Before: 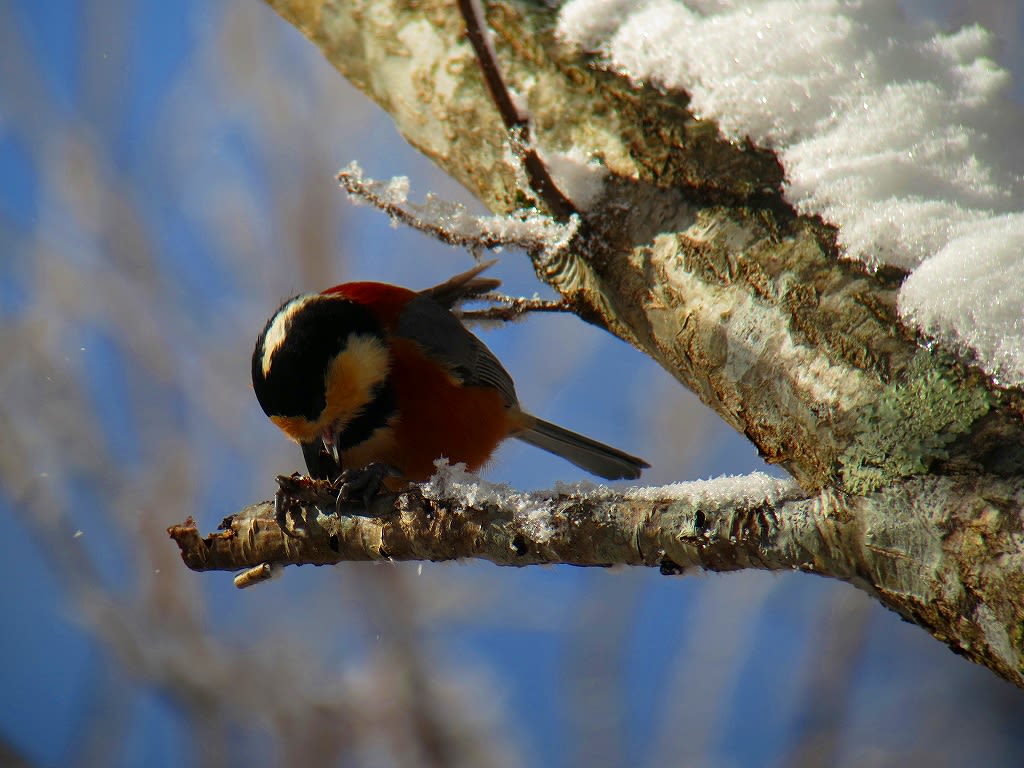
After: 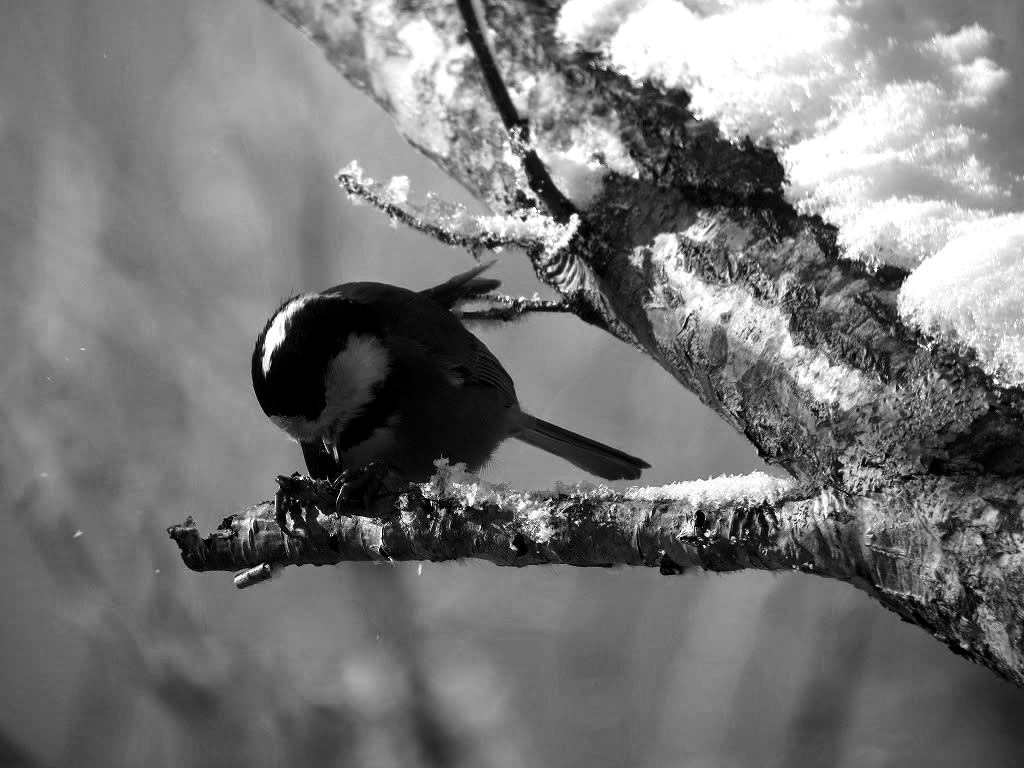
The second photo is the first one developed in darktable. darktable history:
monochrome: a 32, b 64, size 2.3
local contrast: mode bilateral grid, contrast 20, coarseness 50, detail 120%, midtone range 0.2
tone equalizer: -8 EV -0.75 EV, -7 EV -0.7 EV, -6 EV -0.6 EV, -5 EV -0.4 EV, -3 EV 0.4 EV, -2 EV 0.6 EV, -1 EV 0.7 EV, +0 EV 0.75 EV, edges refinement/feathering 500, mask exposure compensation -1.57 EV, preserve details no
